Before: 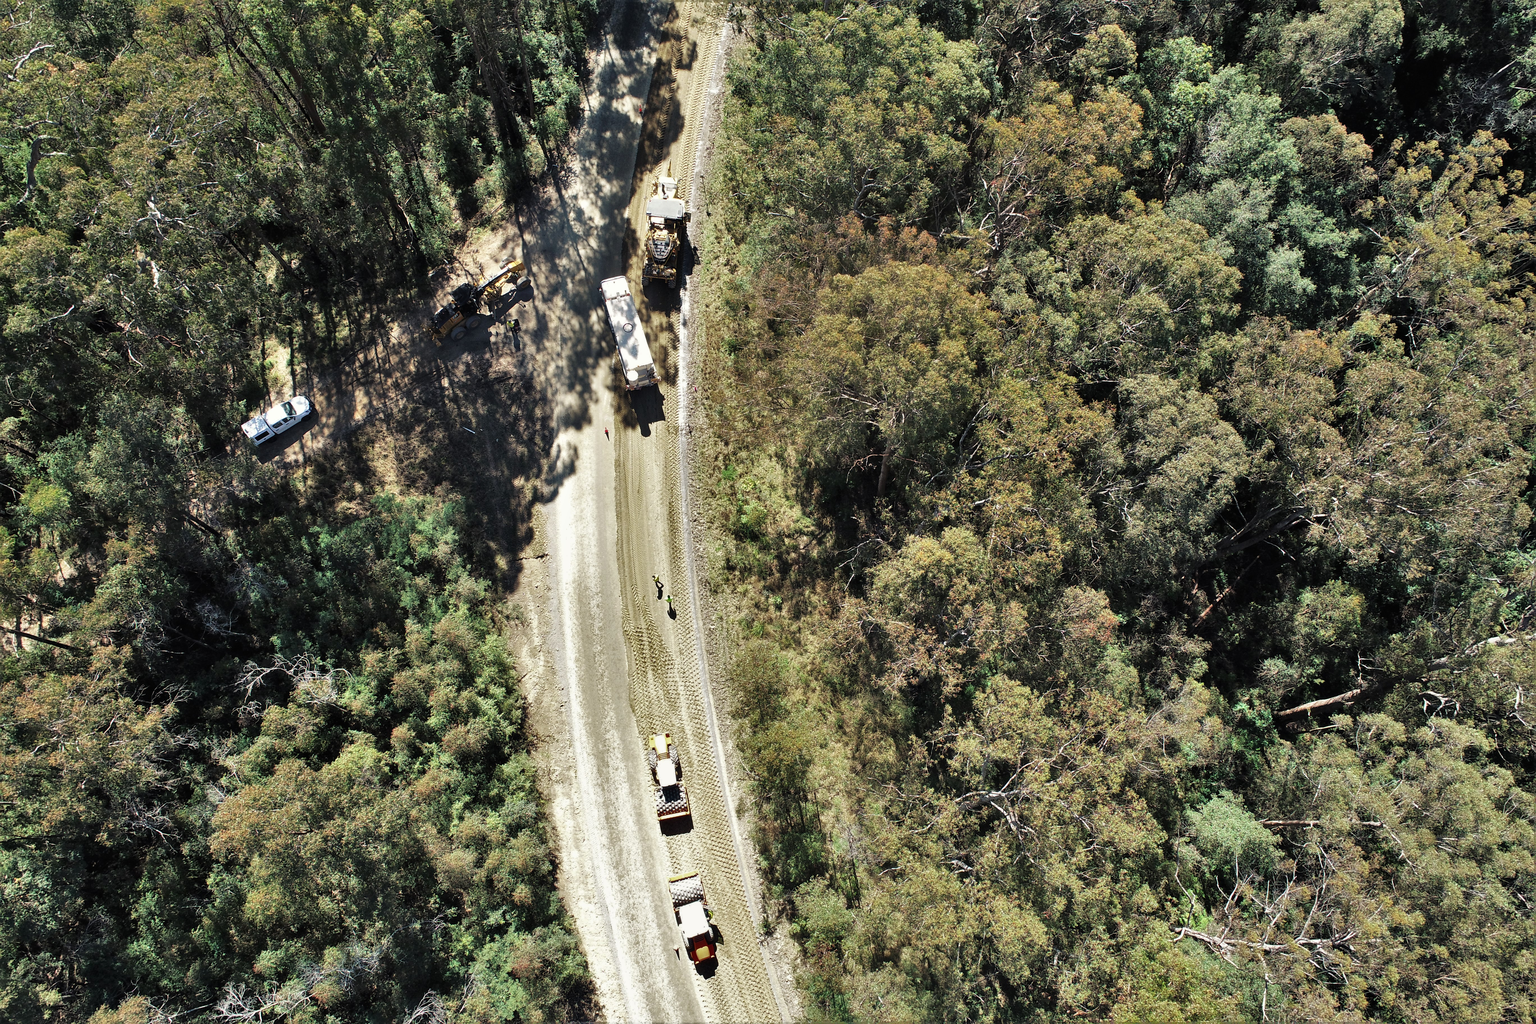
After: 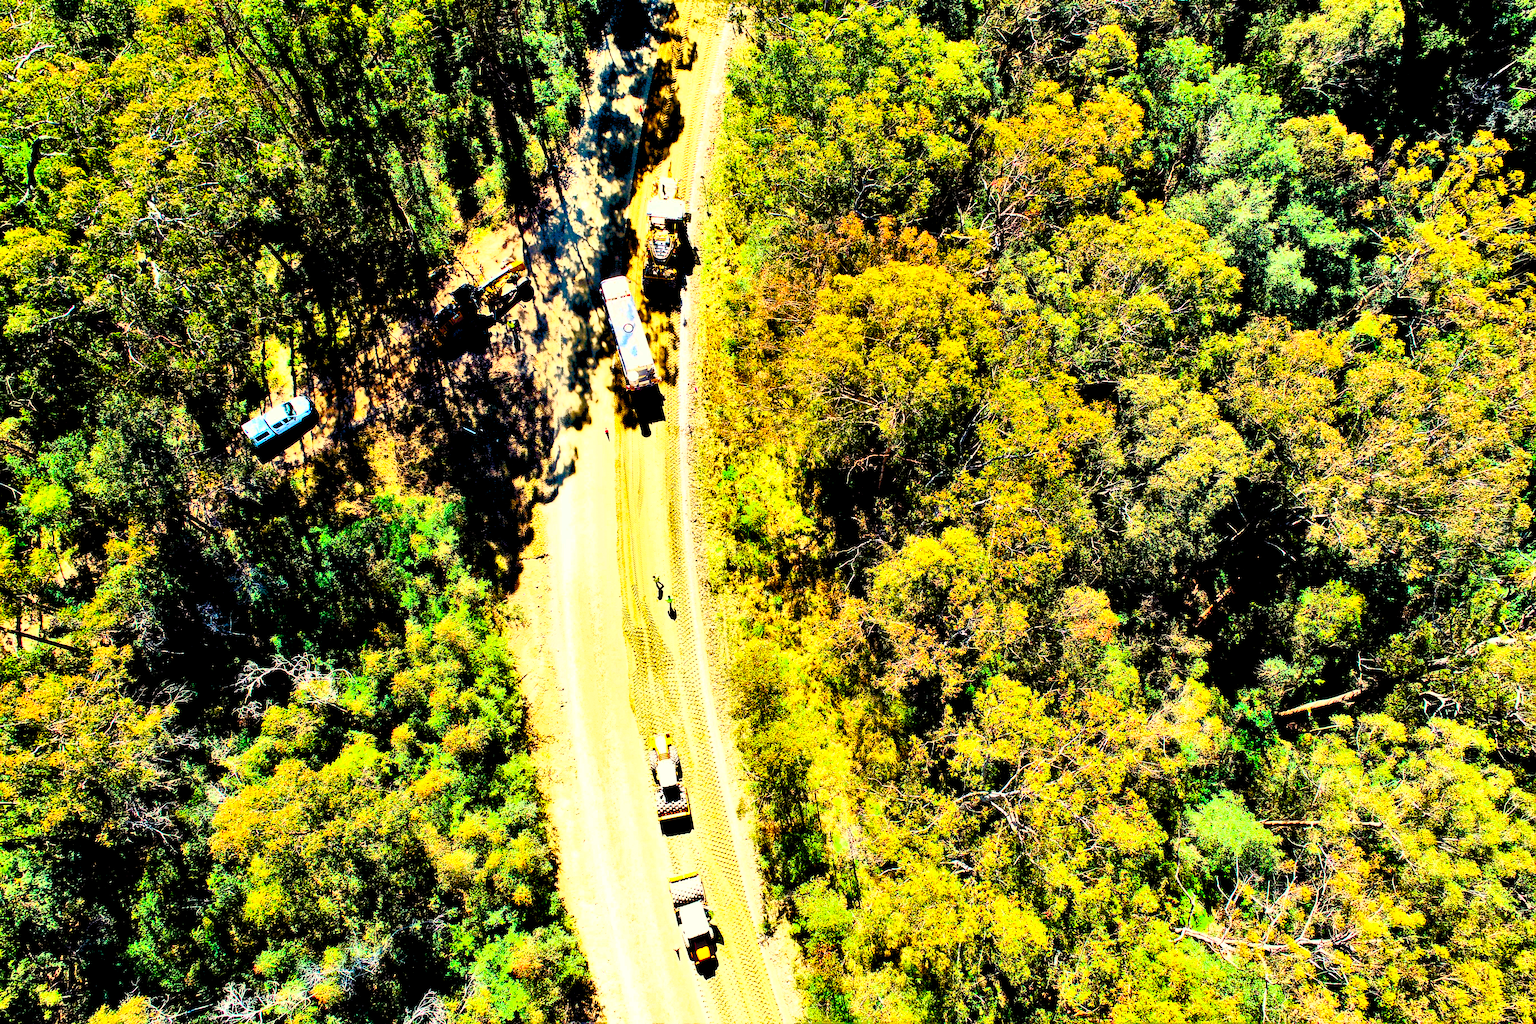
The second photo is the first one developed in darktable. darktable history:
exposure: black level correction 0.038, exposure 0.498 EV, compensate highlight preservation false
contrast brightness saturation: contrast 0.986, brightness 1, saturation 0.981
color balance rgb: power › luminance -3.786%, power › chroma 0.533%, power › hue 40.27°, linear chroma grading › global chroma 20.417%, perceptual saturation grading › global saturation 27.195%, perceptual saturation grading › highlights -28.757%, perceptual saturation grading › mid-tones 15.78%, perceptual saturation grading › shadows 33.071%, global vibrance 11.274%
